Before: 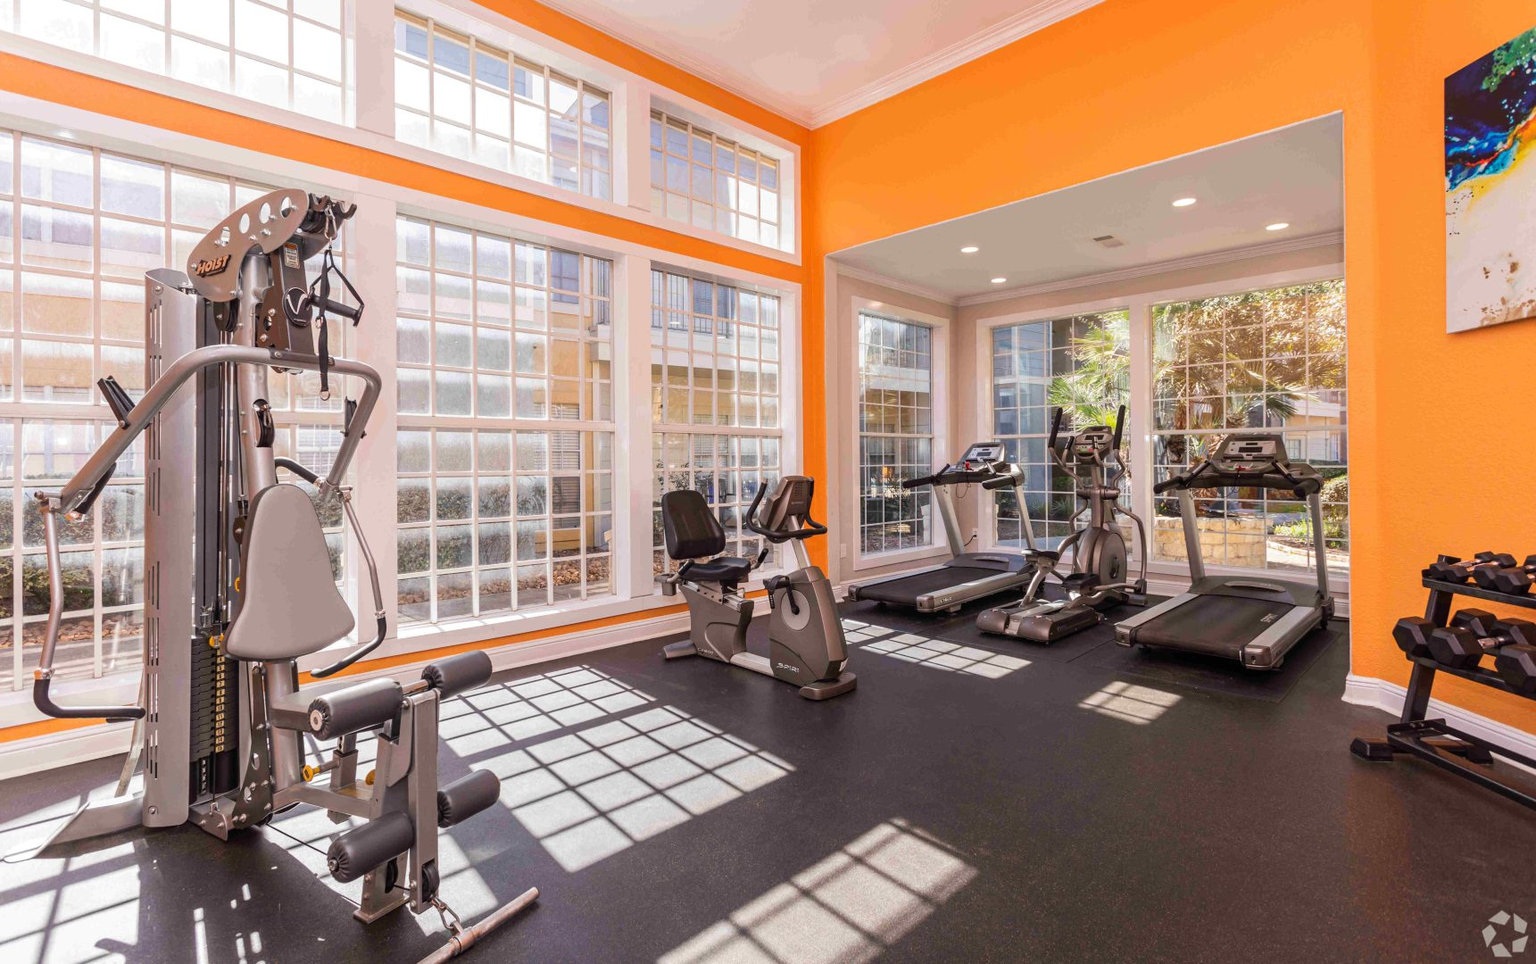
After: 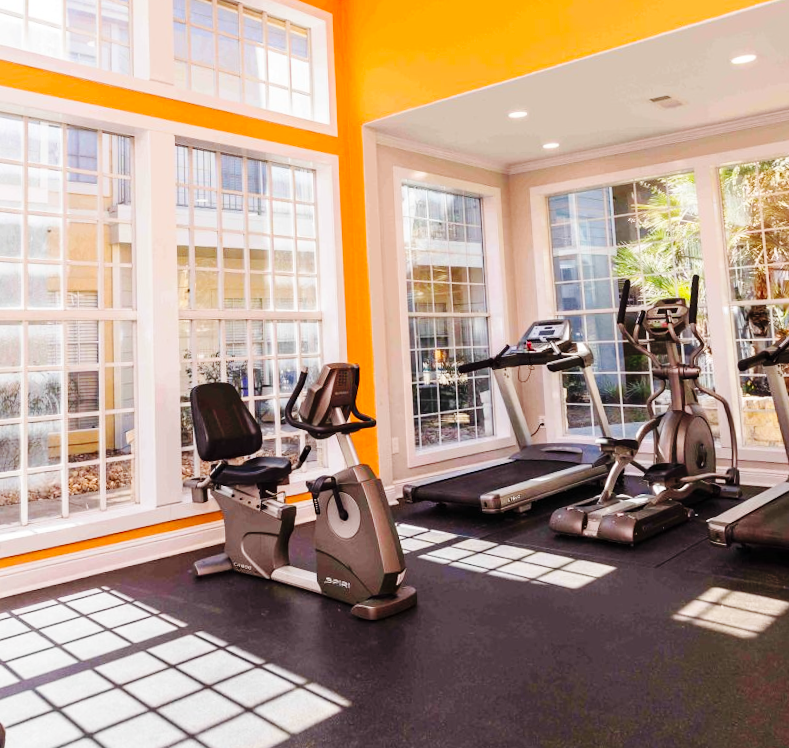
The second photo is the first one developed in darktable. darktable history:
rotate and perspective: rotation -1.68°, lens shift (vertical) -0.146, crop left 0.049, crop right 0.912, crop top 0.032, crop bottom 0.96
base curve: curves: ch0 [(0, 0) (0.036, 0.025) (0.121, 0.166) (0.206, 0.329) (0.605, 0.79) (1, 1)], preserve colors none
crop: left 32.075%, top 10.976%, right 18.355%, bottom 17.596%
